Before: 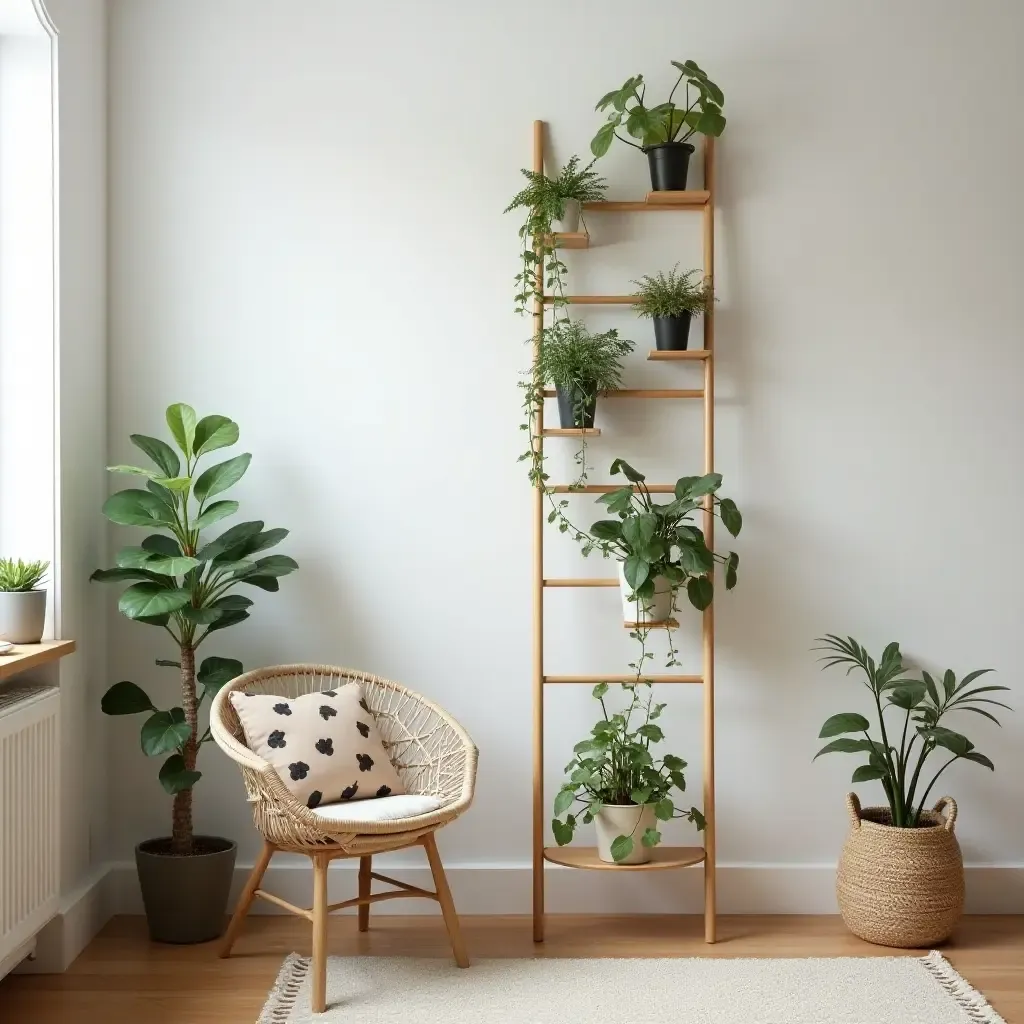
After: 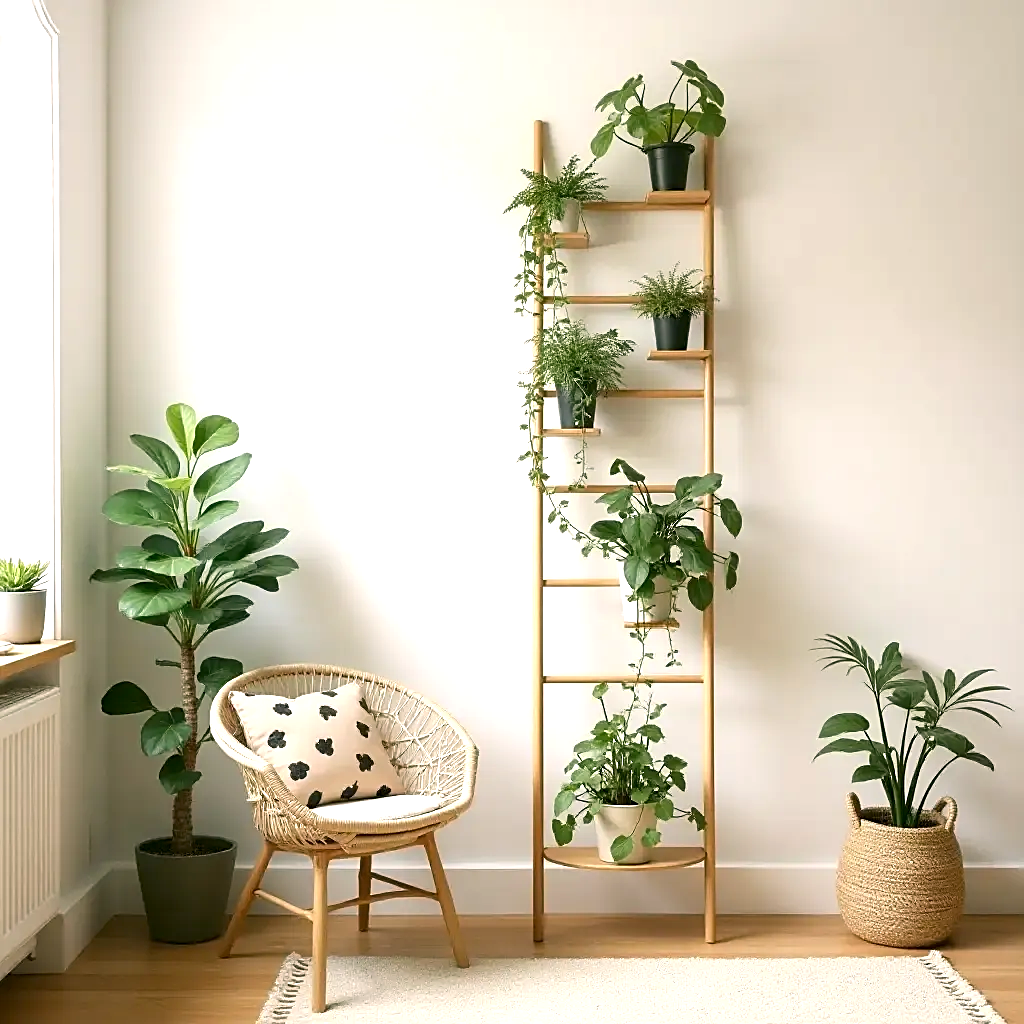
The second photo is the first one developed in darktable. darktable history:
sharpen: on, module defaults
color correction: highlights a* 4.46, highlights b* 4.92, shadows a* -8.16, shadows b* 5.05
color calibration: gray › normalize channels true, illuminant same as pipeline (D50), adaptation XYZ, x 0.346, y 0.358, temperature 5018.46 K, gamut compression 0.021
exposure: exposure 0.61 EV, compensate exposure bias true, compensate highlight preservation false
